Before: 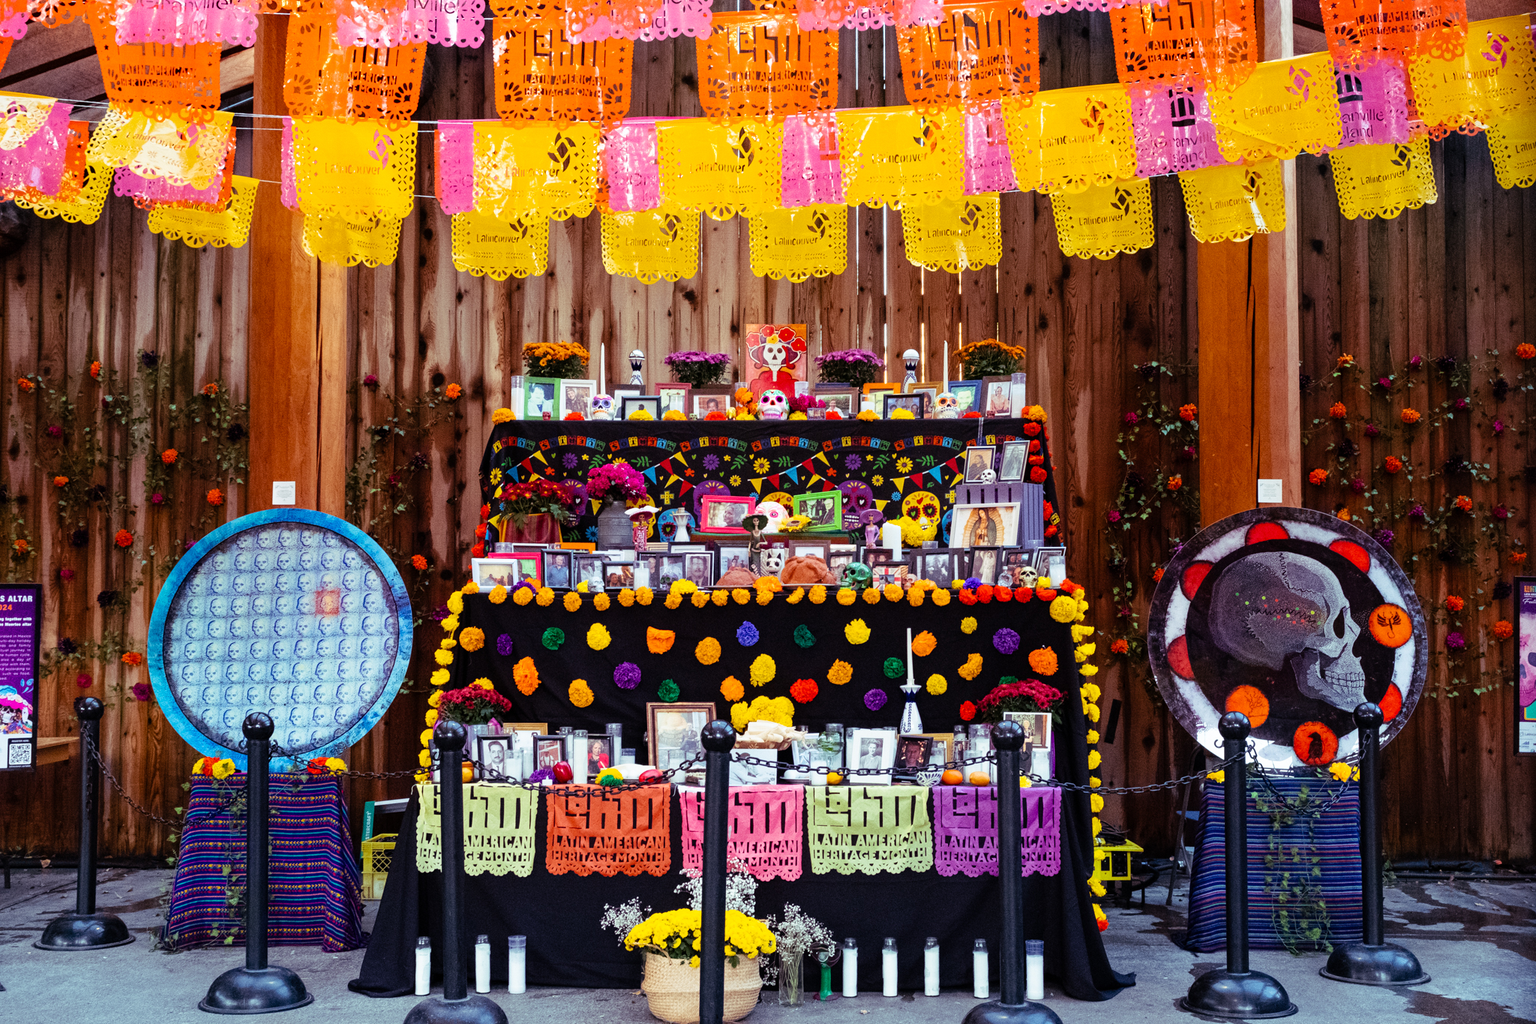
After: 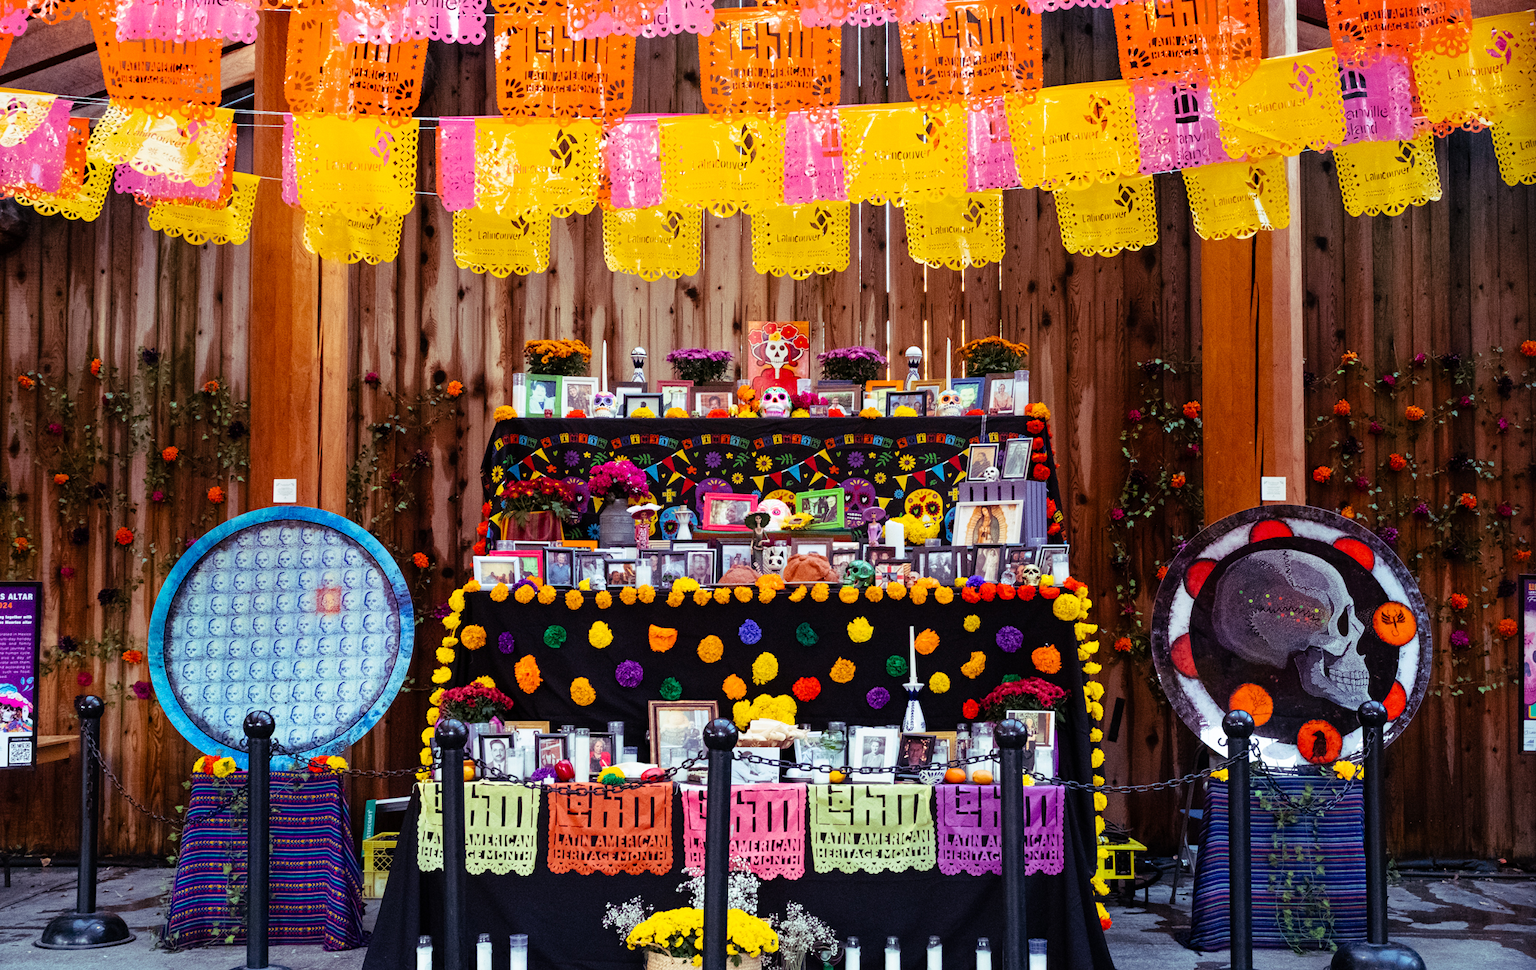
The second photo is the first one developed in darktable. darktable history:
crop: top 0.43%, right 0.266%, bottom 4.995%
